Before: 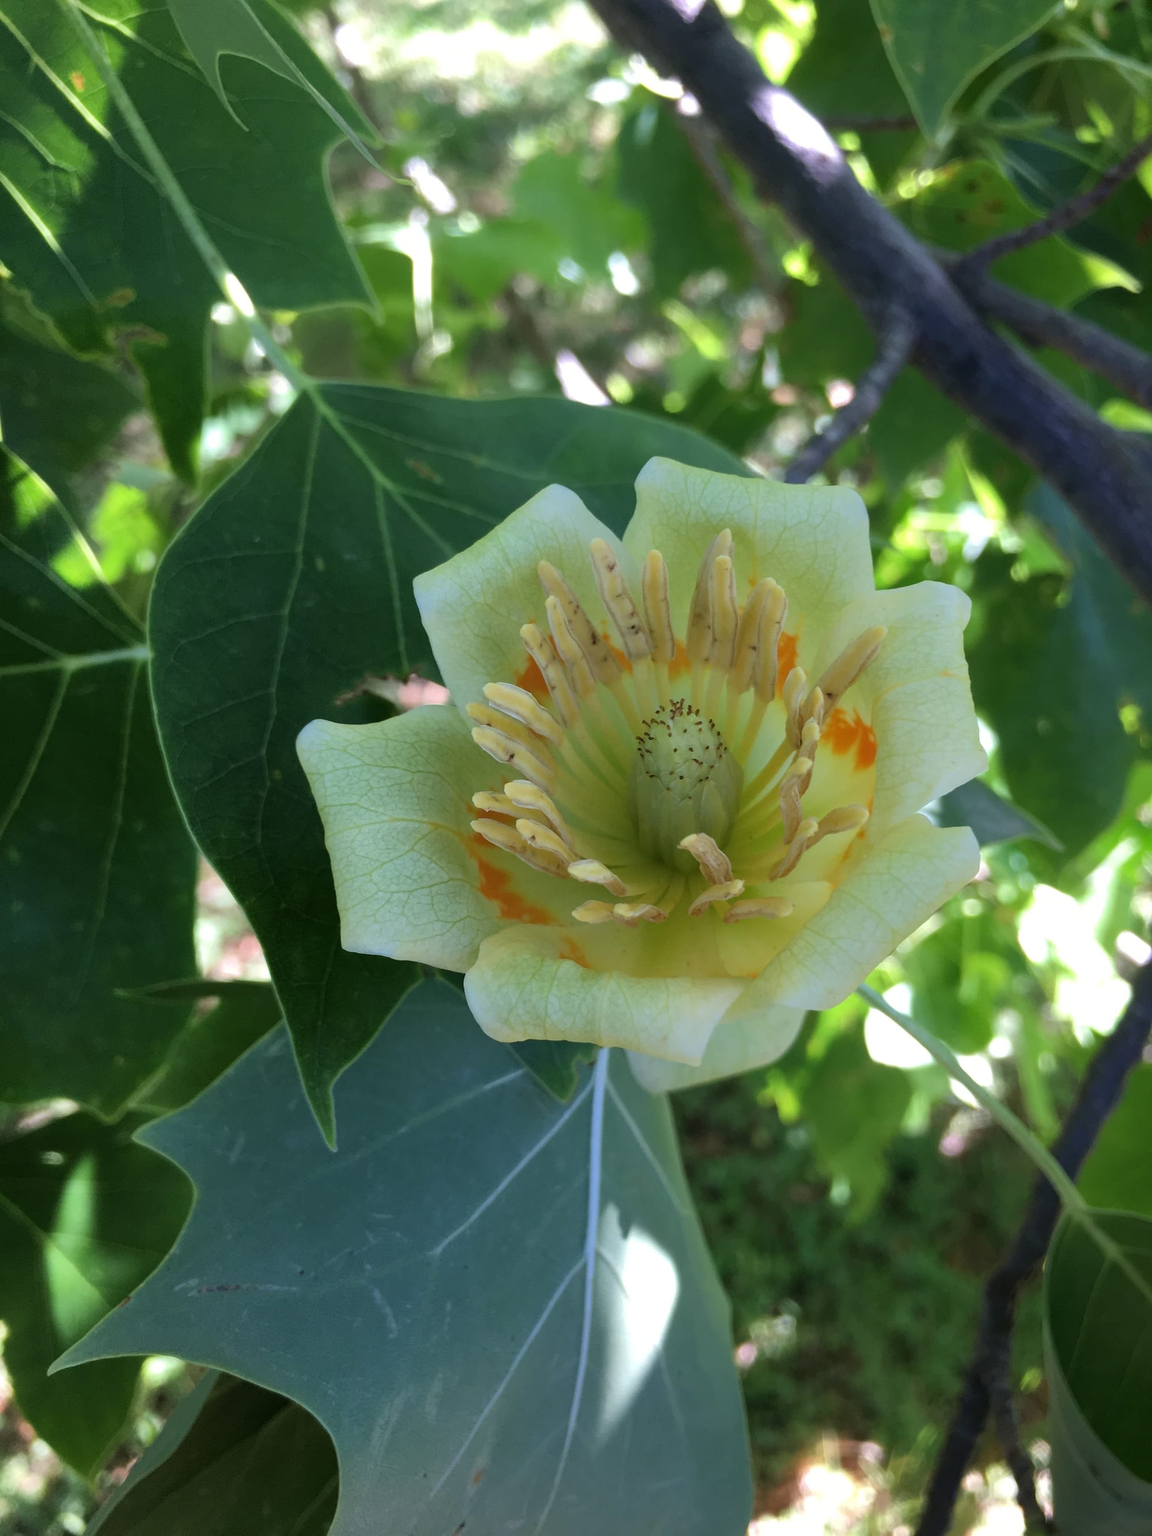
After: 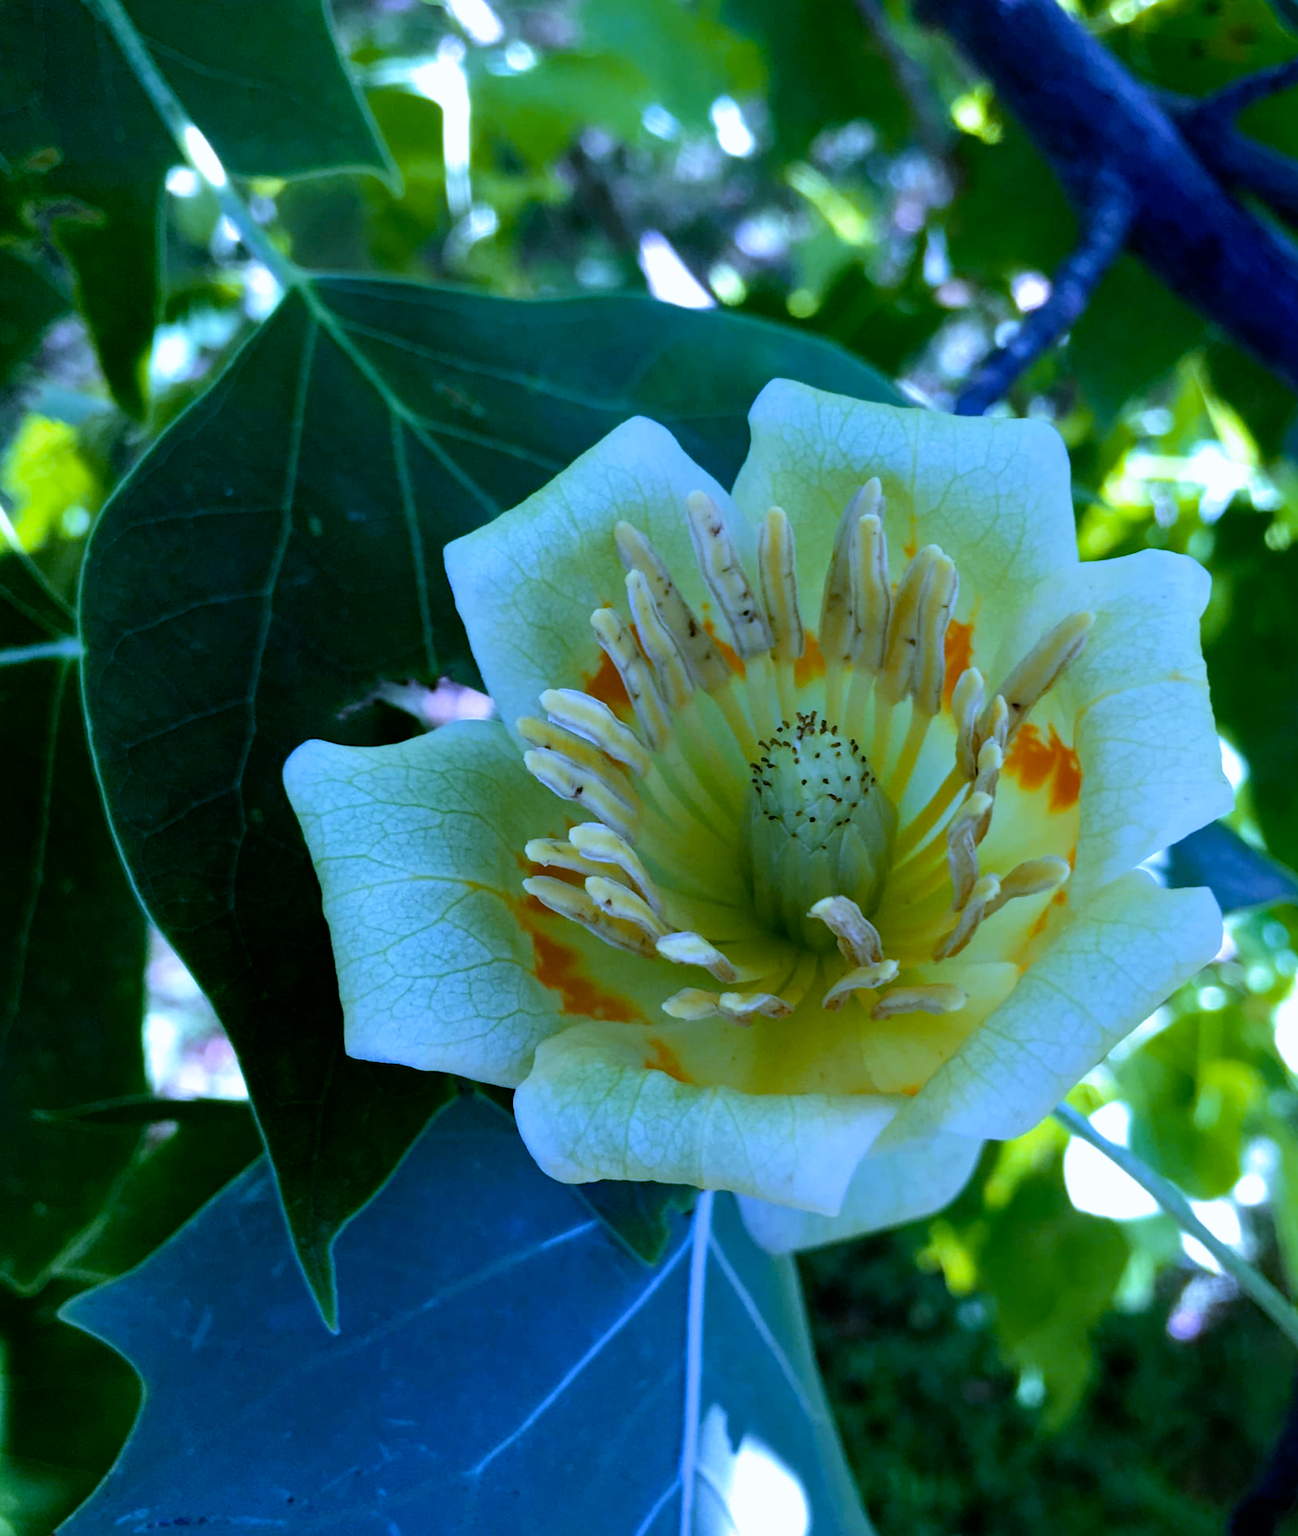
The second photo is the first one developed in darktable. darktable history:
crop: left 7.856%, top 11.836%, right 10.12%, bottom 15.387%
filmic rgb: black relative exposure -8.7 EV, white relative exposure 2.7 EV, threshold 3 EV, target black luminance 0%, hardness 6.25, latitude 76.53%, contrast 1.326, shadows ↔ highlights balance -0.349%, preserve chrominance no, color science v4 (2020), enable highlight reconstruction true
lowpass: radius 0.5, unbound 0
white balance: red 0.766, blue 1.537
color zones: curves: ch1 [(0, 0.455) (0.063, 0.455) (0.286, 0.495) (0.429, 0.5) (0.571, 0.5) (0.714, 0.5) (0.857, 0.5) (1, 0.455)]; ch2 [(0, 0.532) (0.063, 0.521) (0.233, 0.447) (0.429, 0.489) (0.571, 0.5) (0.714, 0.5) (0.857, 0.5) (1, 0.532)]
vibrance: vibrance 0%
haze removal: compatibility mode true, adaptive false
